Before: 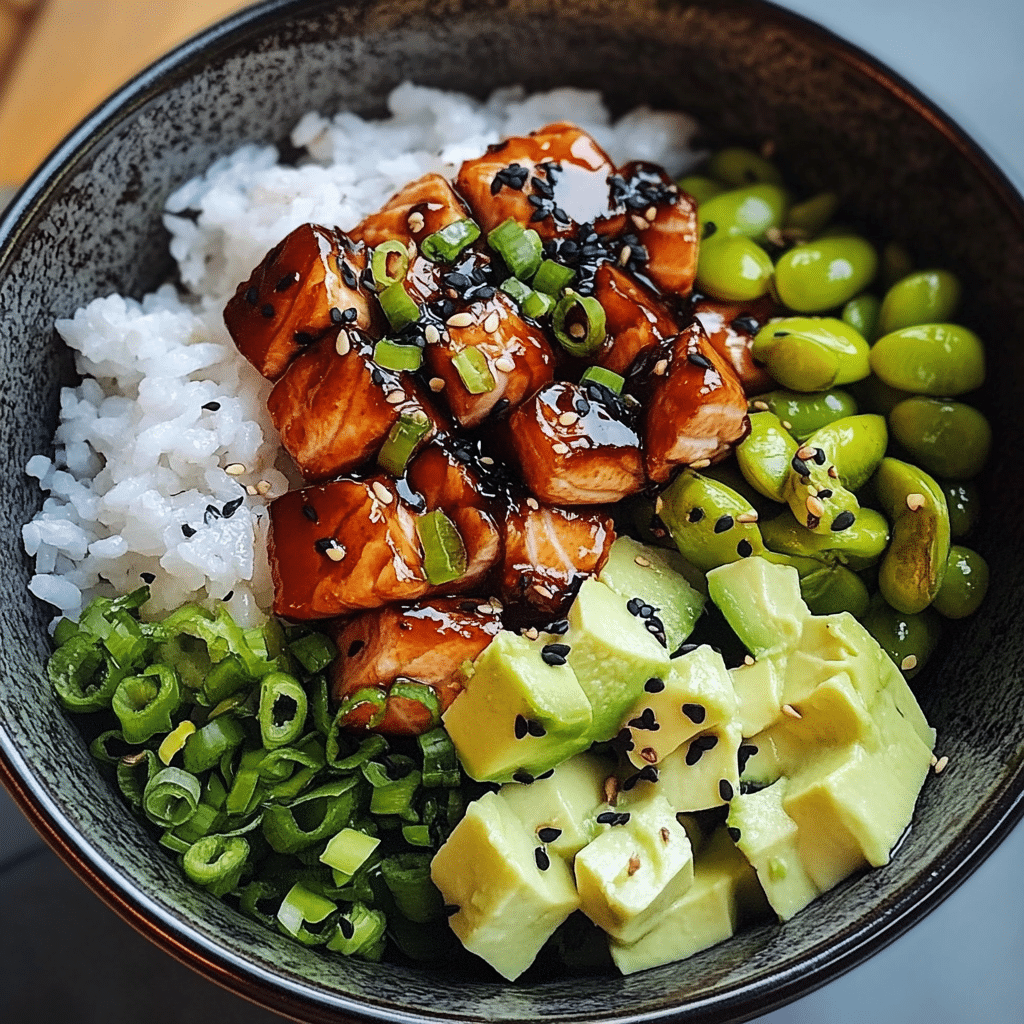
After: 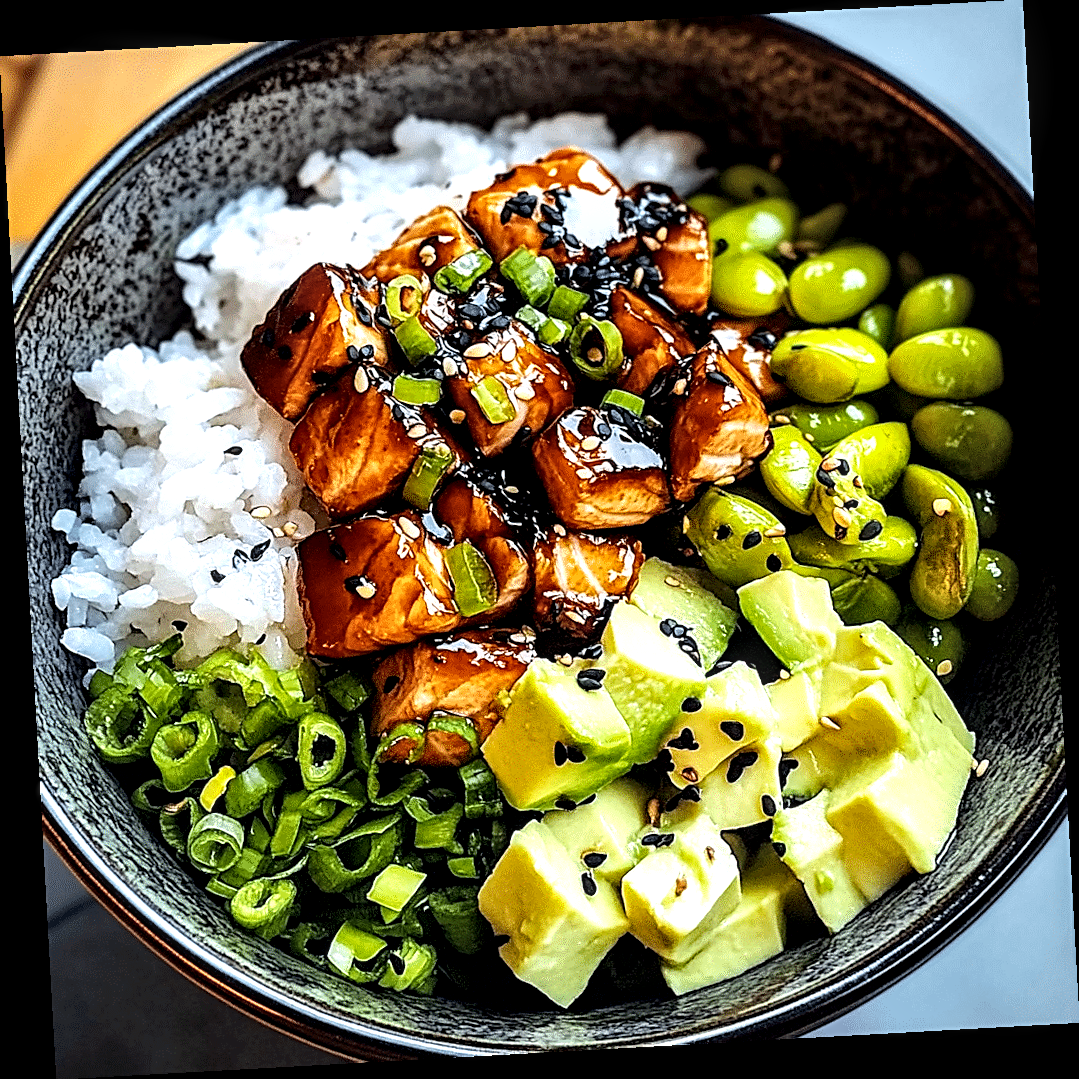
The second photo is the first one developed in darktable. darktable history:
sharpen: radius 2.529, amount 0.323
exposure: black level correction 0.004, exposure 0.014 EV, compensate highlight preservation false
local contrast: highlights 80%, shadows 57%, detail 175%, midtone range 0.602
rotate and perspective: rotation -3.18°, automatic cropping off
color balance rgb: perceptual saturation grading › global saturation 20%, global vibrance 20%
